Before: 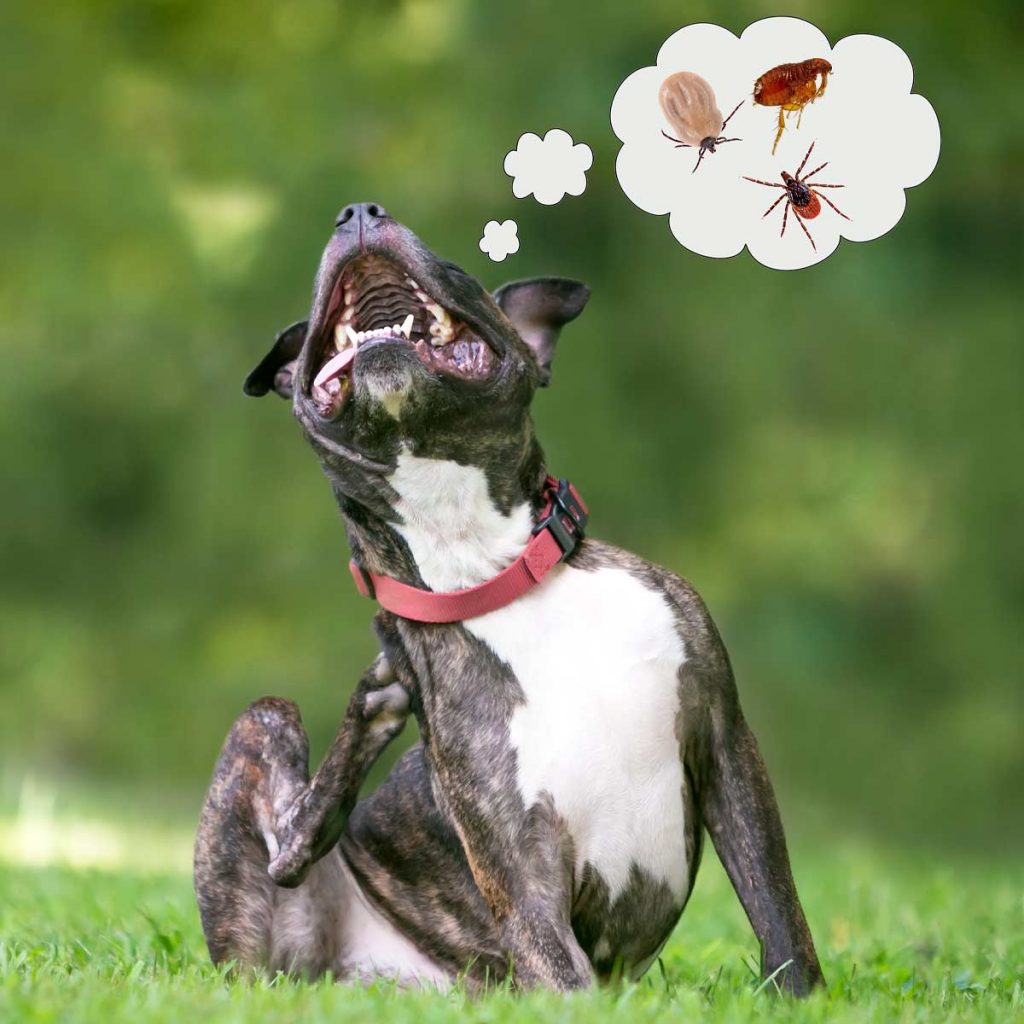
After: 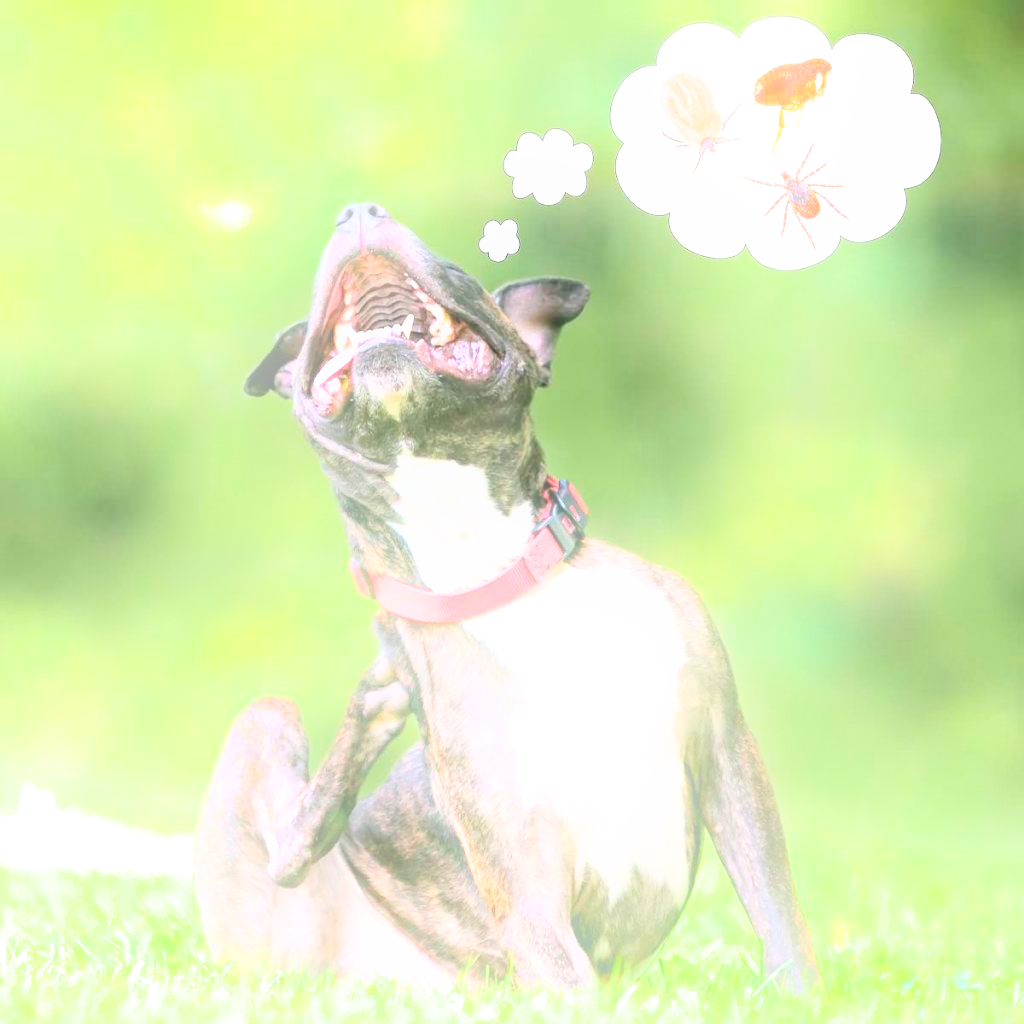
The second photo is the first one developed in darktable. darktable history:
contrast brightness saturation: brightness 0.15
color balance: mode lift, gamma, gain (sRGB)
shadows and highlights: shadows -62.32, white point adjustment -5.22, highlights 61.59
bloom: on, module defaults
exposure: exposure 1.223 EV, compensate highlight preservation false
filmic rgb: black relative exposure -11.35 EV, white relative exposure 3.22 EV, hardness 6.76, color science v6 (2022)
